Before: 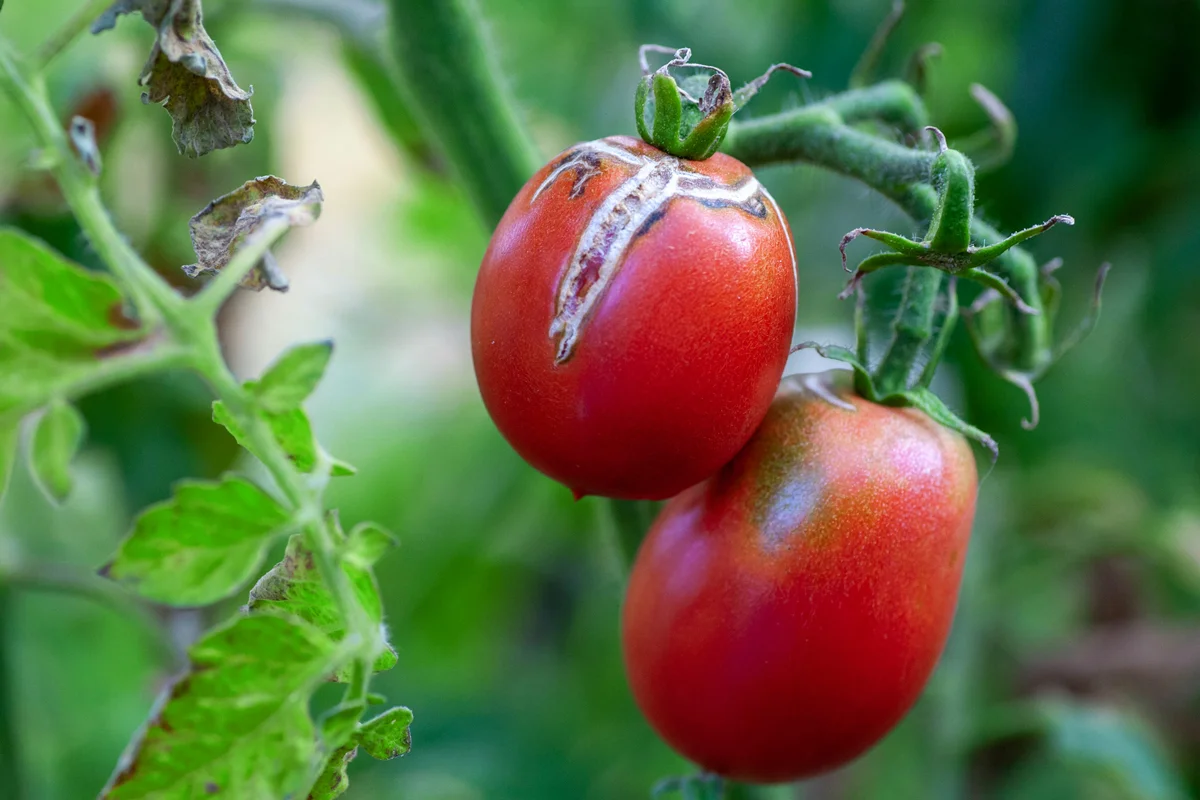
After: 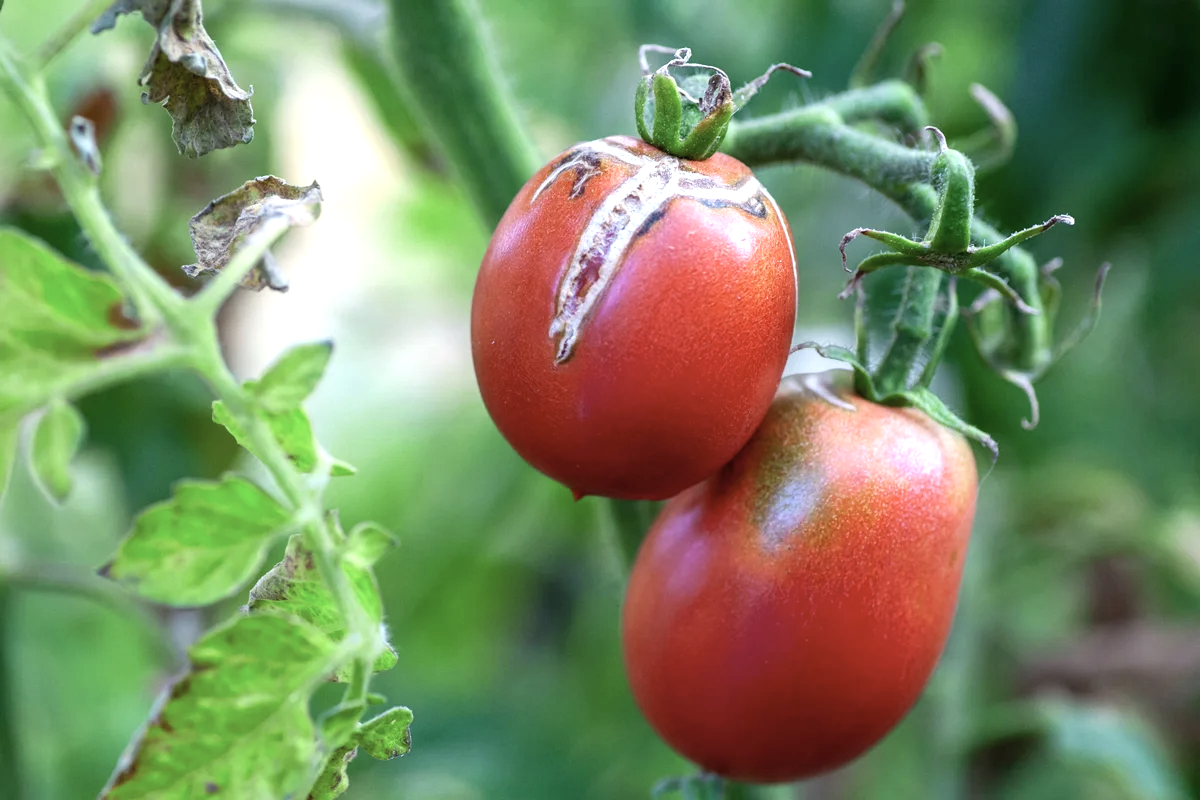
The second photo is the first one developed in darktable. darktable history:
contrast brightness saturation: contrast 0.064, brightness -0.01, saturation -0.243
exposure: black level correction 0, exposure 0.597 EV, compensate highlight preservation false
